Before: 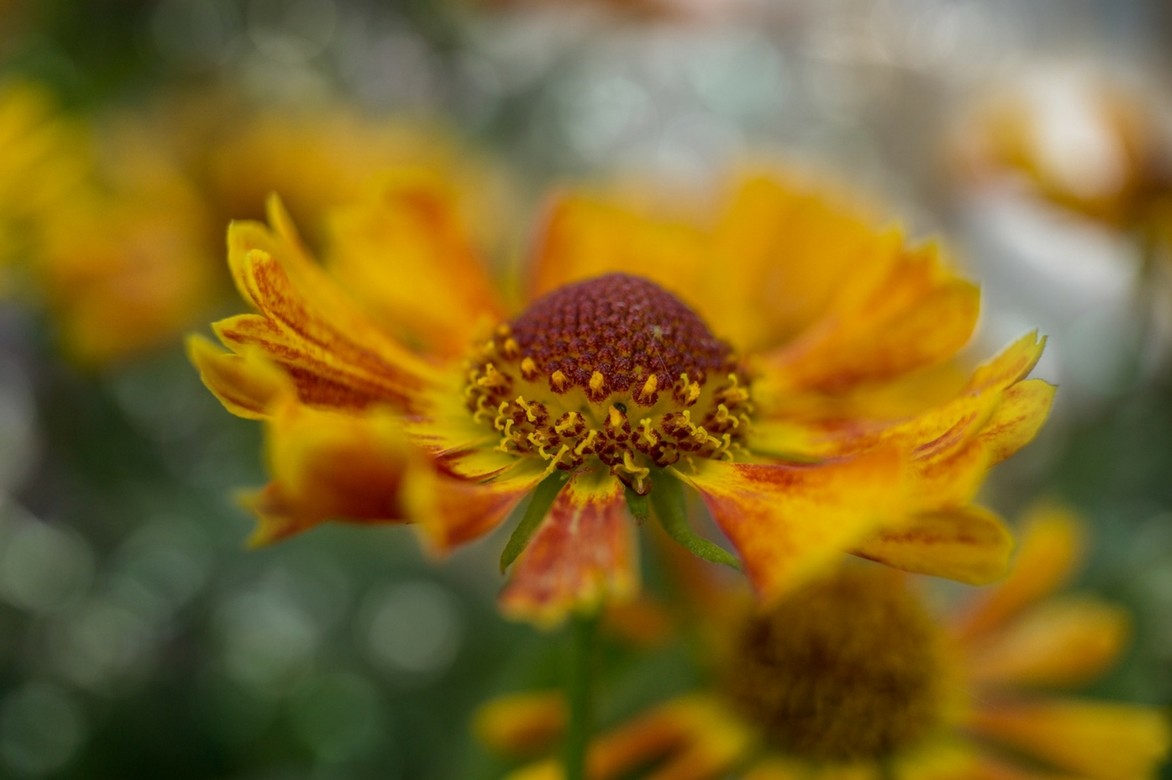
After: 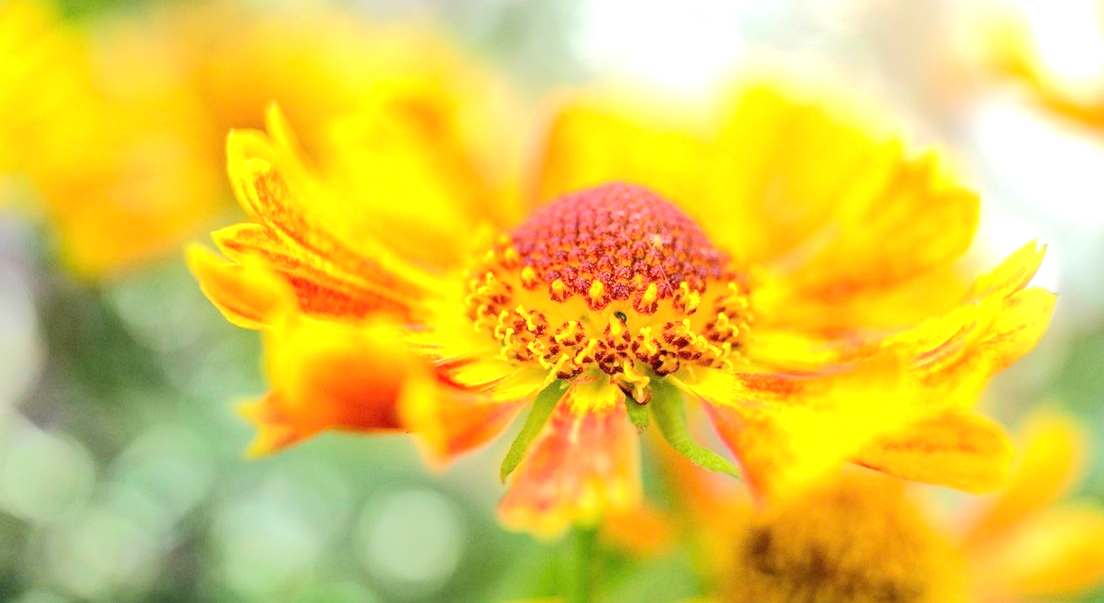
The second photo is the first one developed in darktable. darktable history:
crop and rotate: angle 0.055°, top 11.622%, right 5.587%, bottom 10.872%
tone equalizer: -7 EV 0.155 EV, -6 EV 0.586 EV, -5 EV 1.12 EV, -4 EV 1.36 EV, -3 EV 1.16 EV, -2 EV 0.6 EV, -1 EV 0.16 EV, edges refinement/feathering 500, mask exposure compensation -1.57 EV, preserve details no
exposure: black level correction 0, exposure 1.481 EV, compensate highlight preservation false
